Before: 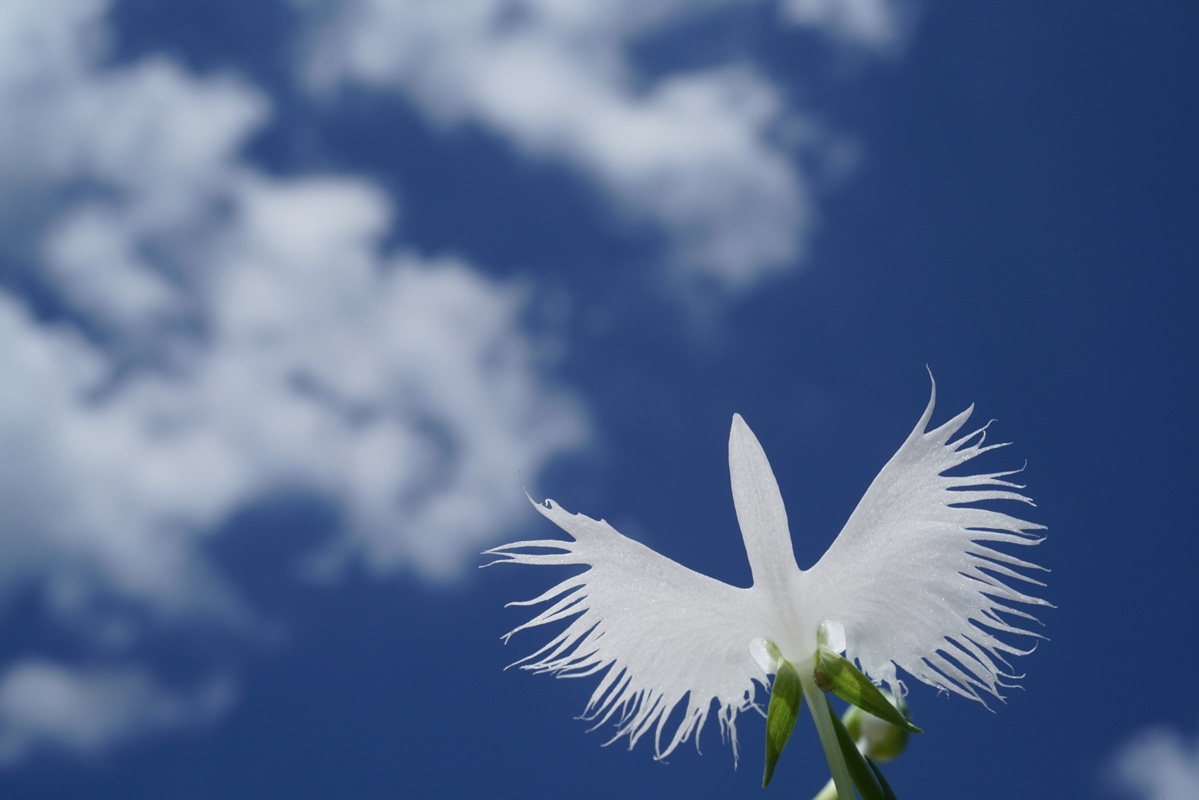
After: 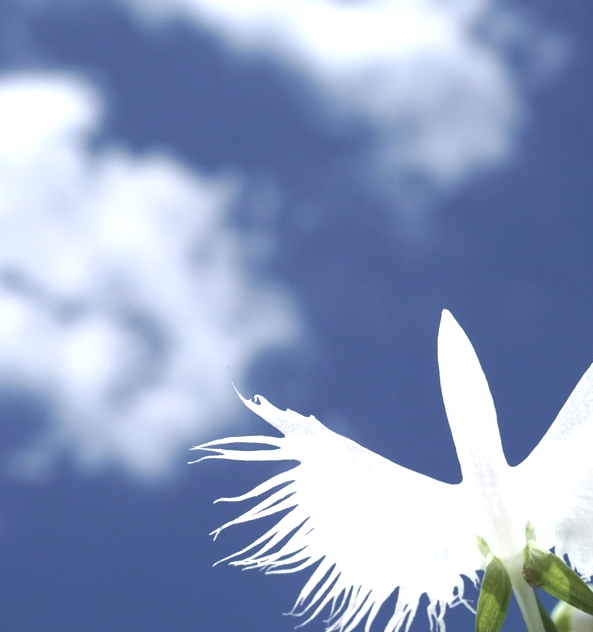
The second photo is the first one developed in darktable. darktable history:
color correction: highlights b* 0.045, saturation 0.807
exposure: black level correction -0.005, exposure 1.005 EV, compensate highlight preservation false
crop and rotate: angle 0.011°, left 24.341%, top 13.112%, right 26.113%, bottom 7.754%
